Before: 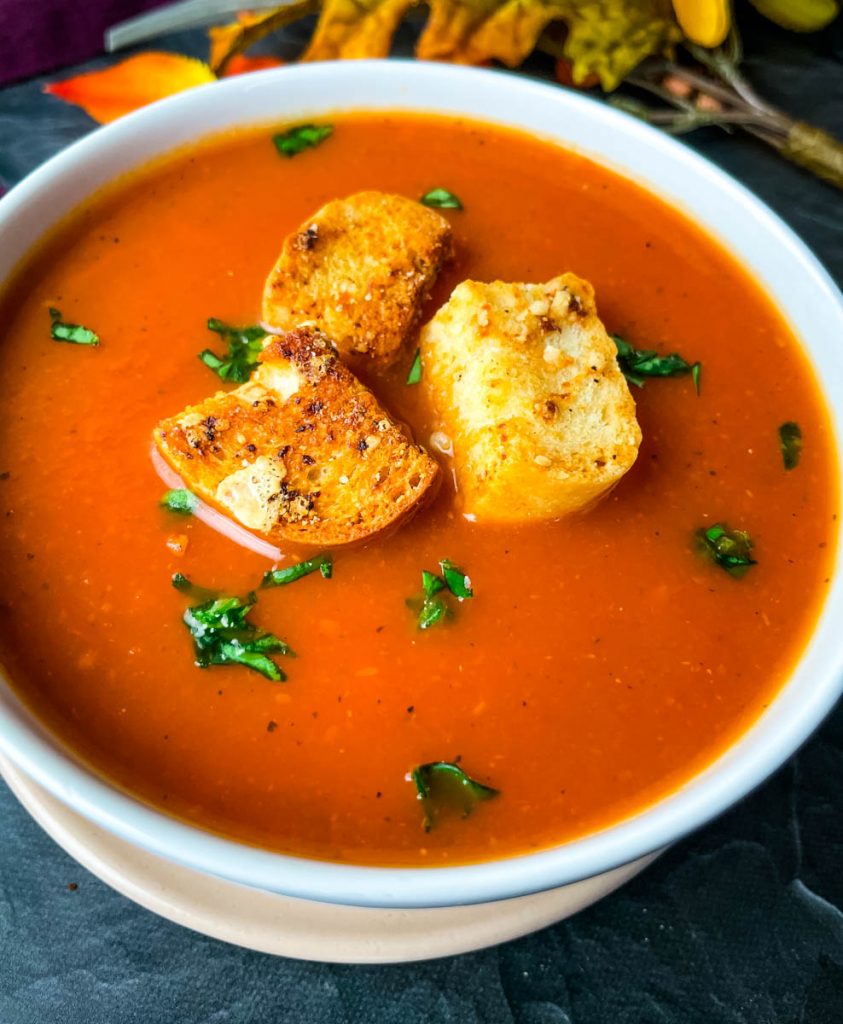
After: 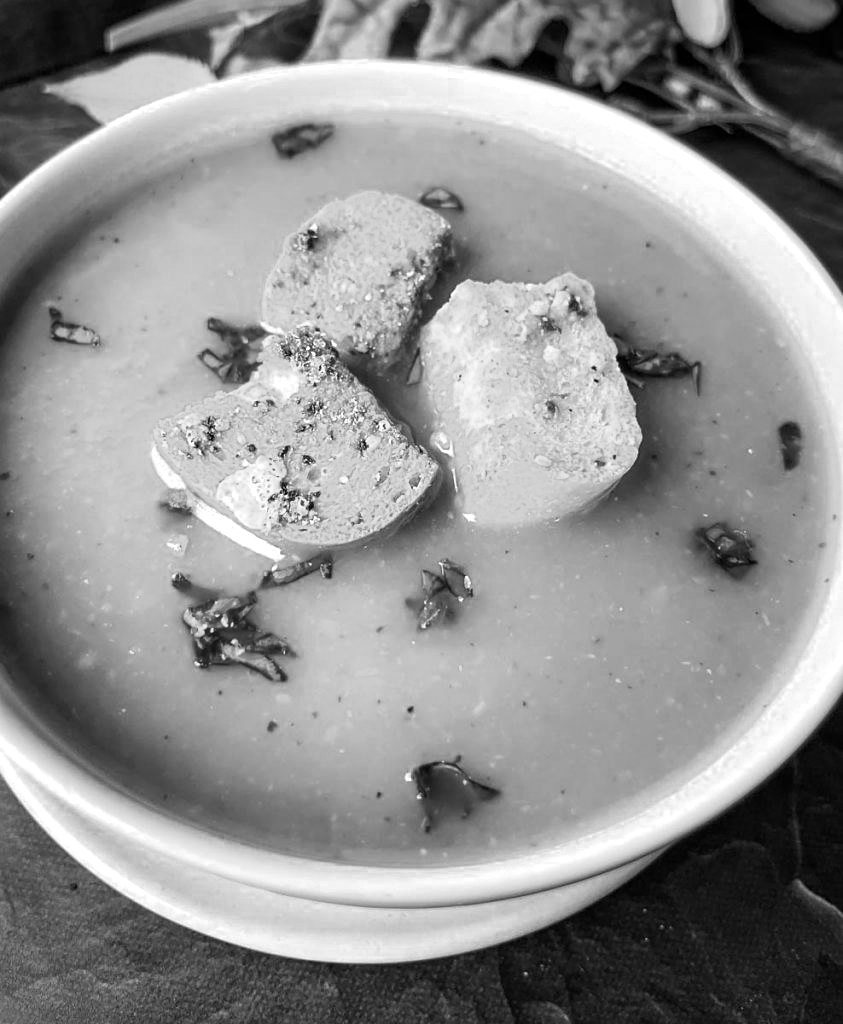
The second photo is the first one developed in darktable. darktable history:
color balance rgb: power › hue 311.94°, perceptual saturation grading › global saturation 25.901%, global vibrance 20%
sharpen: amount 0.213
color correction: highlights a* 10.36, highlights b* 13.9, shadows a* -10.38, shadows b* -14.96
color zones: curves: ch0 [(0.004, 0.588) (0.116, 0.636) (0.259, 0.476) (0.423, 0.464) (0.75, 0.5)]; ch1 [(0, 0) (0.143, 0) (0.286, 0) (0.429, 0) (0.571, 0) (0.714, 0) (0.857, 0)]
